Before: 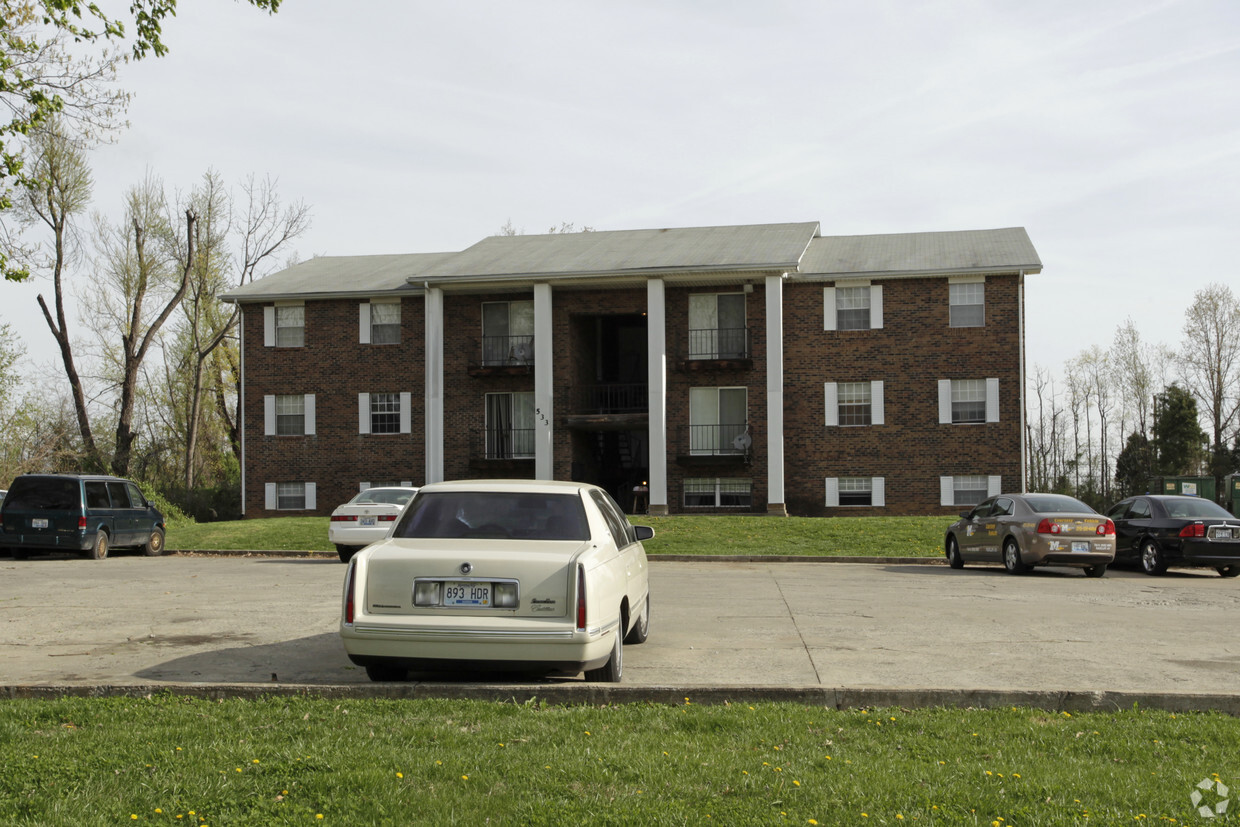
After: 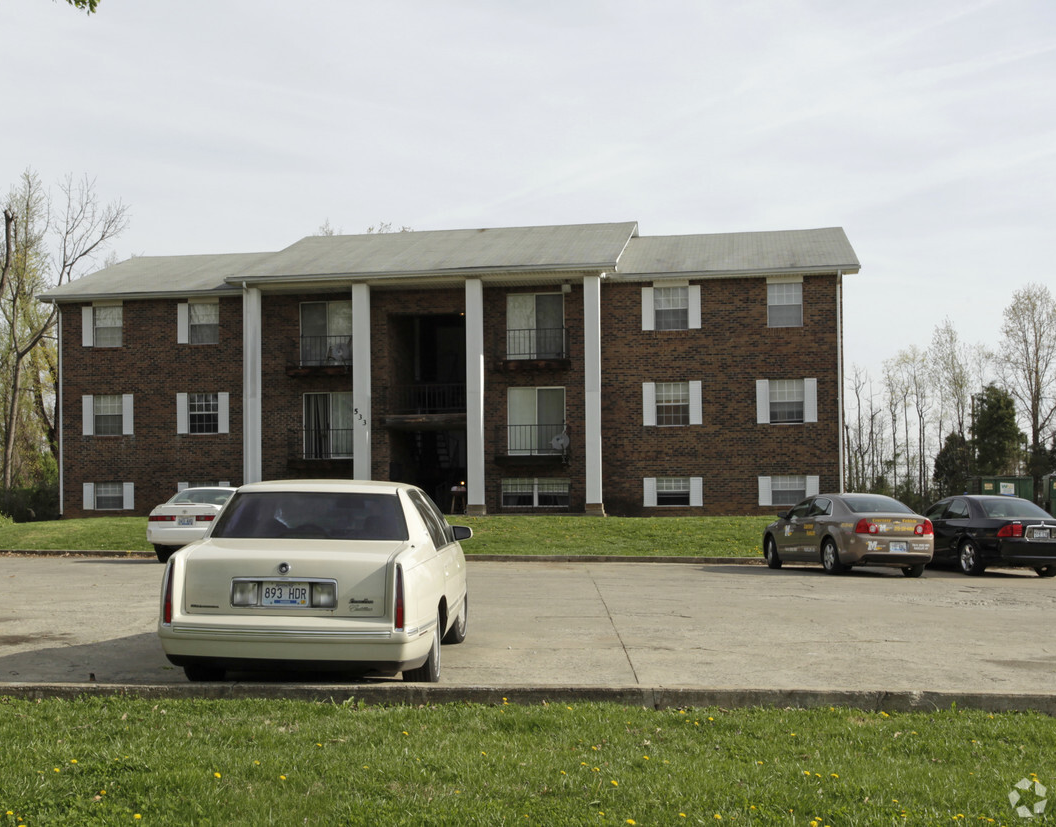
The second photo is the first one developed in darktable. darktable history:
crop and rotate: left 14.793%
